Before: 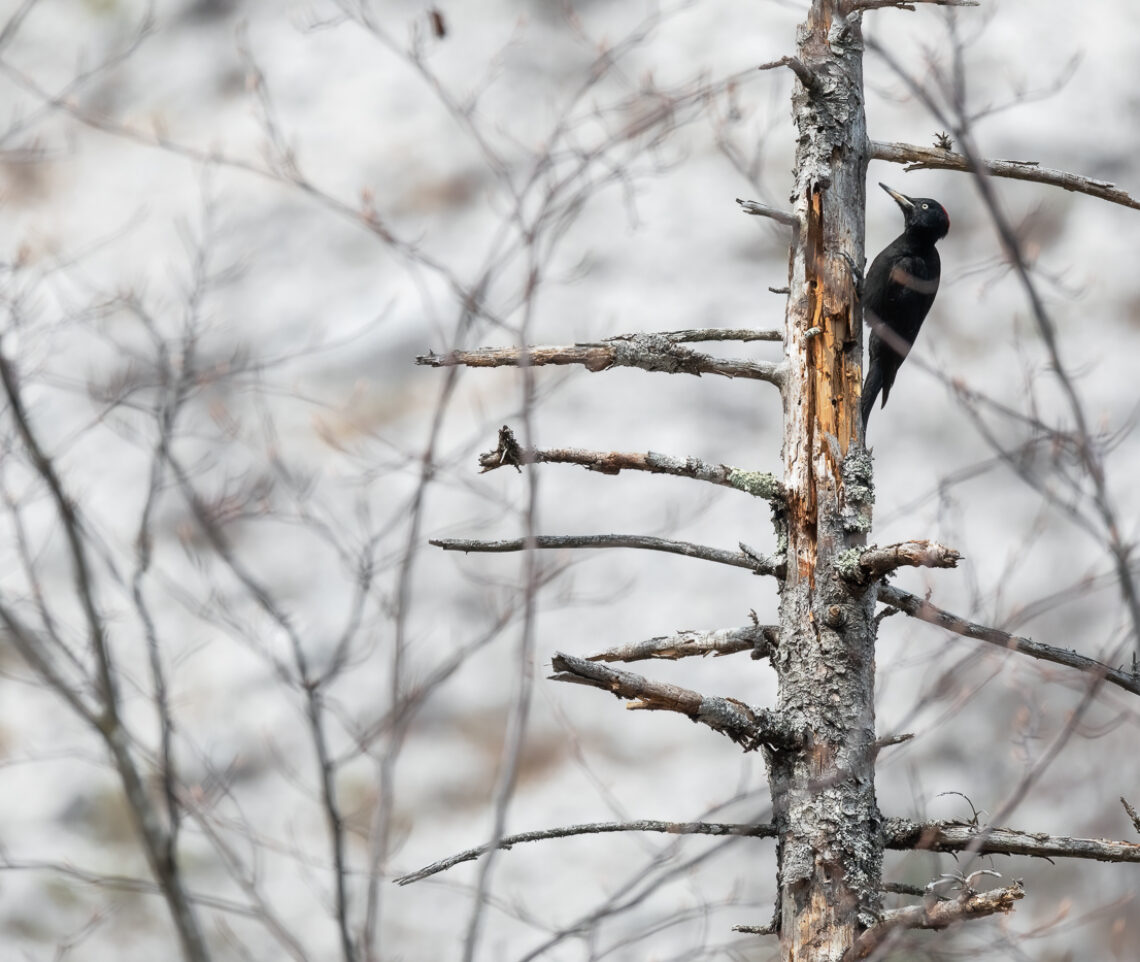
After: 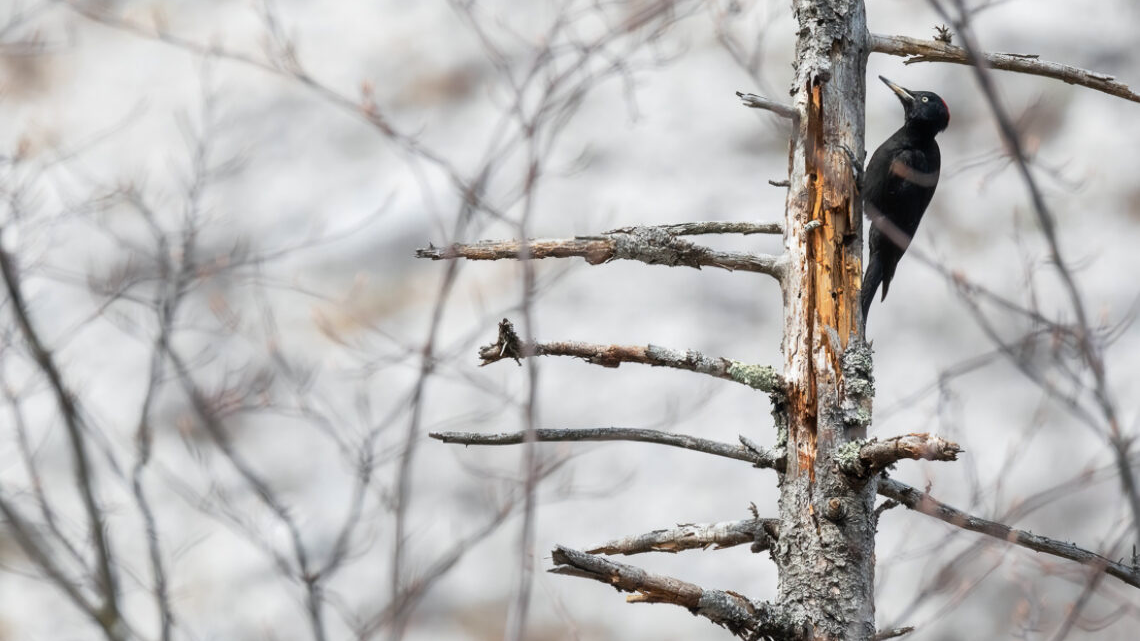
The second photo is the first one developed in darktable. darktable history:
contrast brightness saturation: saturation 0.13
crop: top 11.166%, bottom 22.168%
